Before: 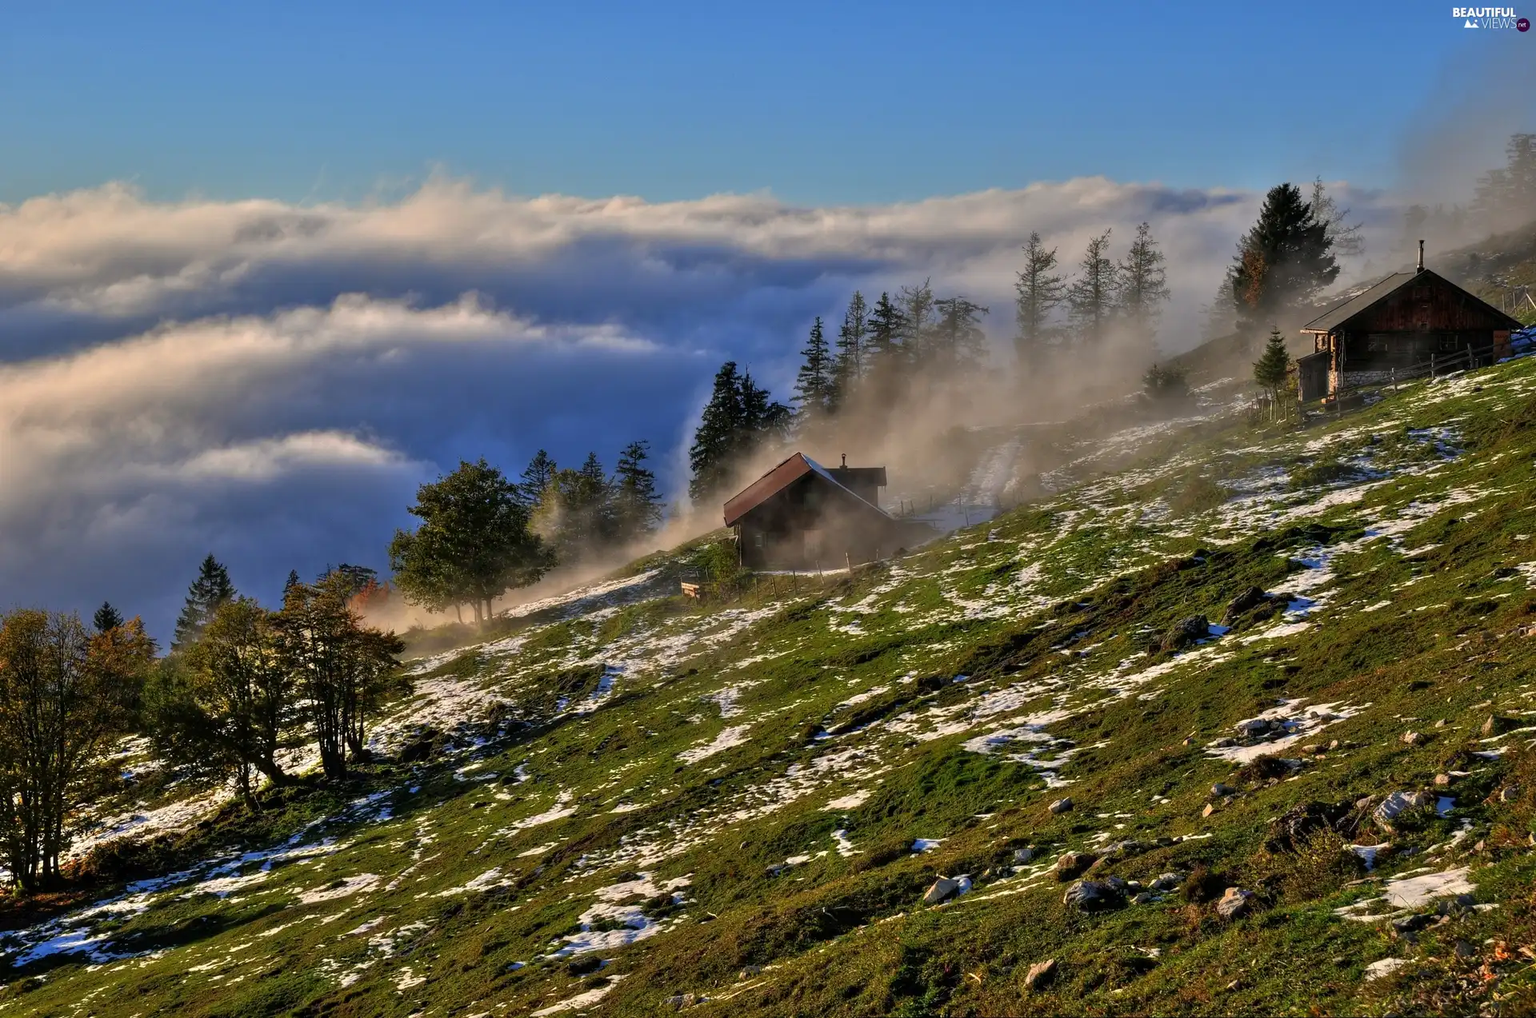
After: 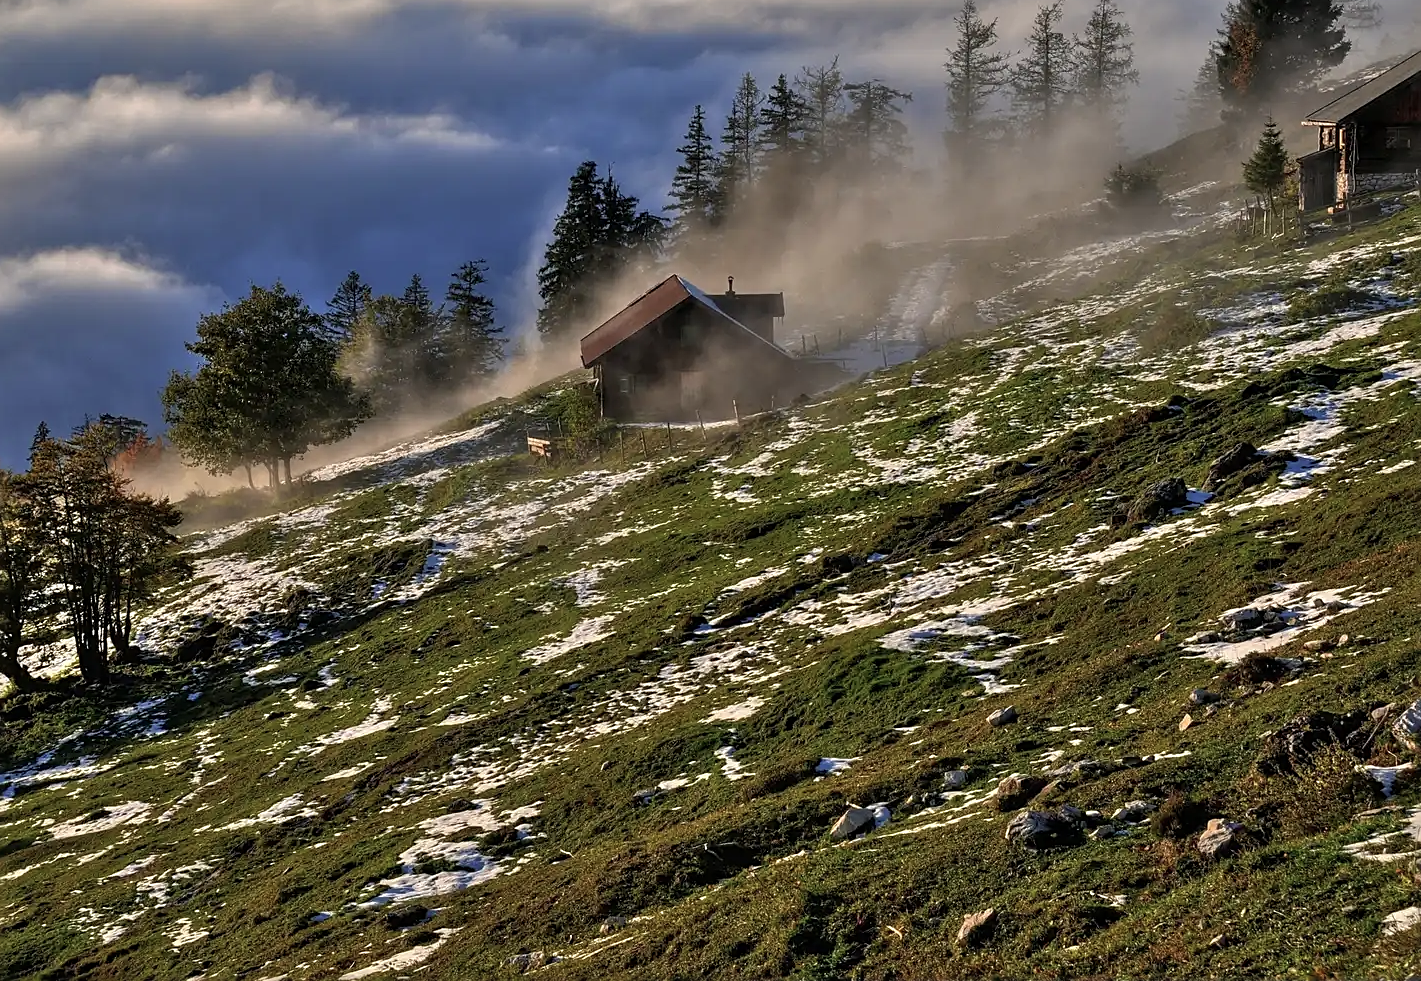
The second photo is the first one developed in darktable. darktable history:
sharpen: on, module defaults
crop: left 16.881%, top 22.899%, right 9.097%
color correction: highlights b* -0.06, saturation 0.793
